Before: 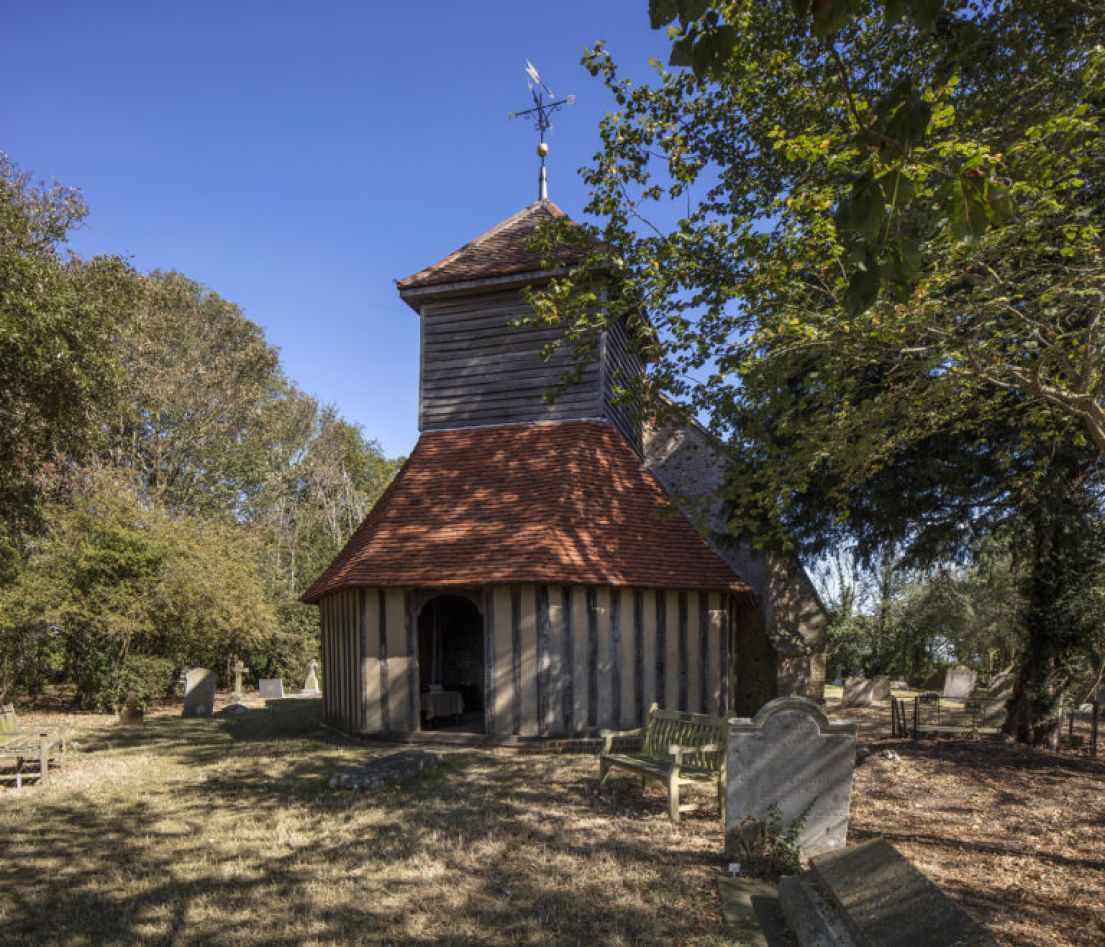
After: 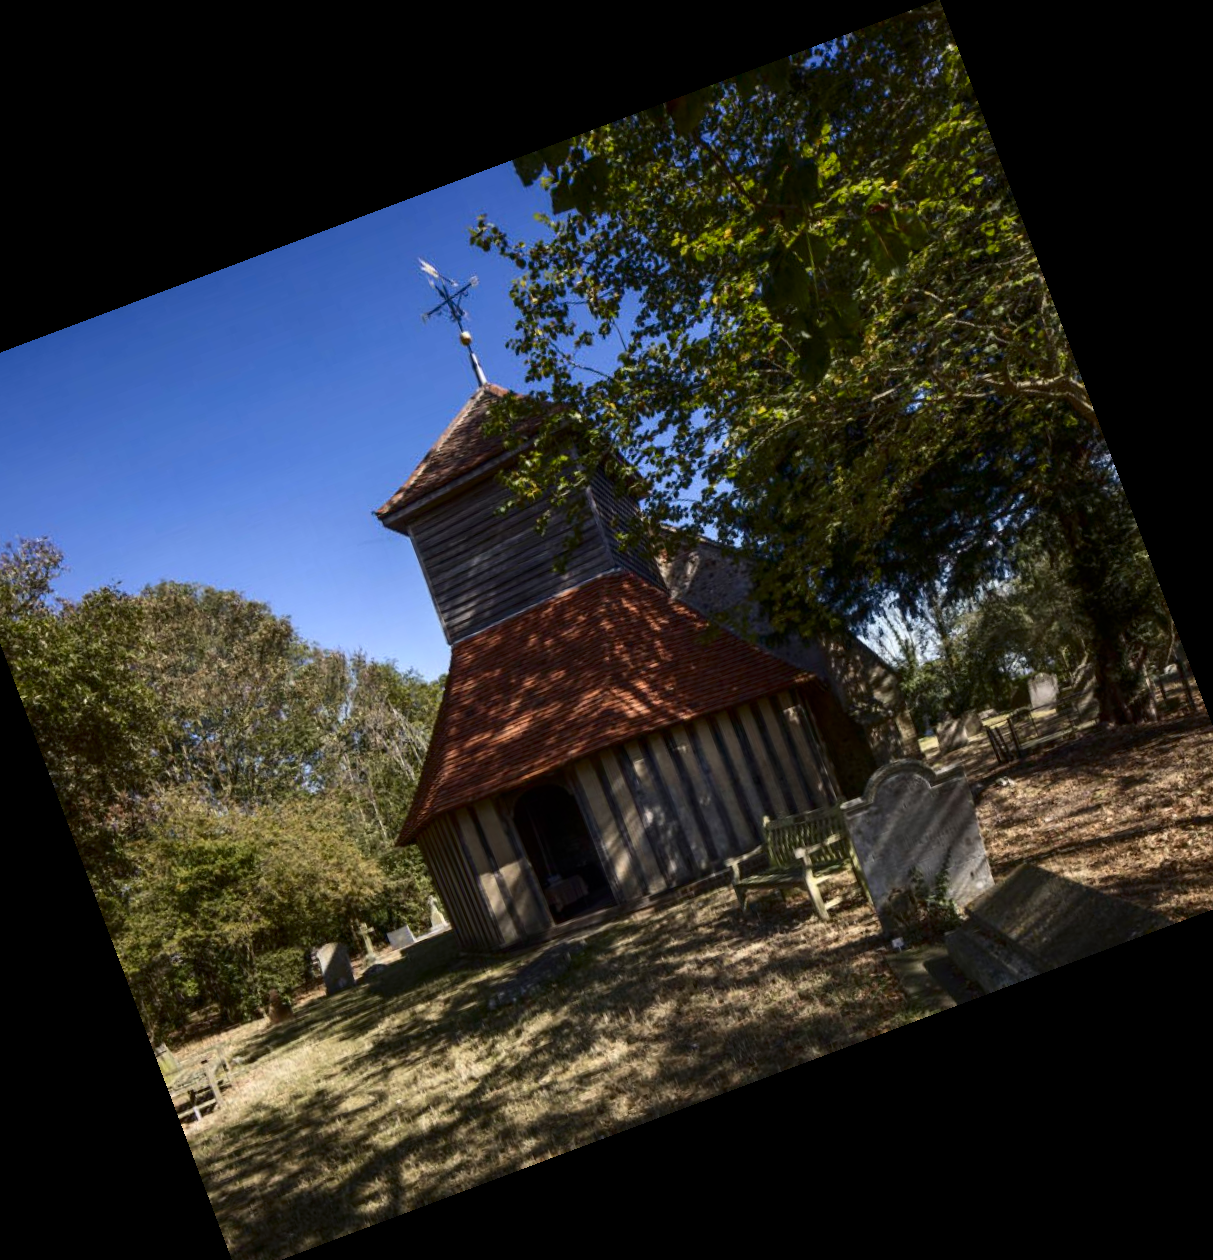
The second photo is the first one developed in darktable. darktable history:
crop and rotate: angle 20.61°, left 6.95%, right 4.302%, bottom 1.156%
base curve: curves: ch0 [(0, 0) (0.472, 0.455) (1, 1)], preserve colors none
contrast brightness saturation: contrast 0.198, brightness -0.113, saturation 0.098
